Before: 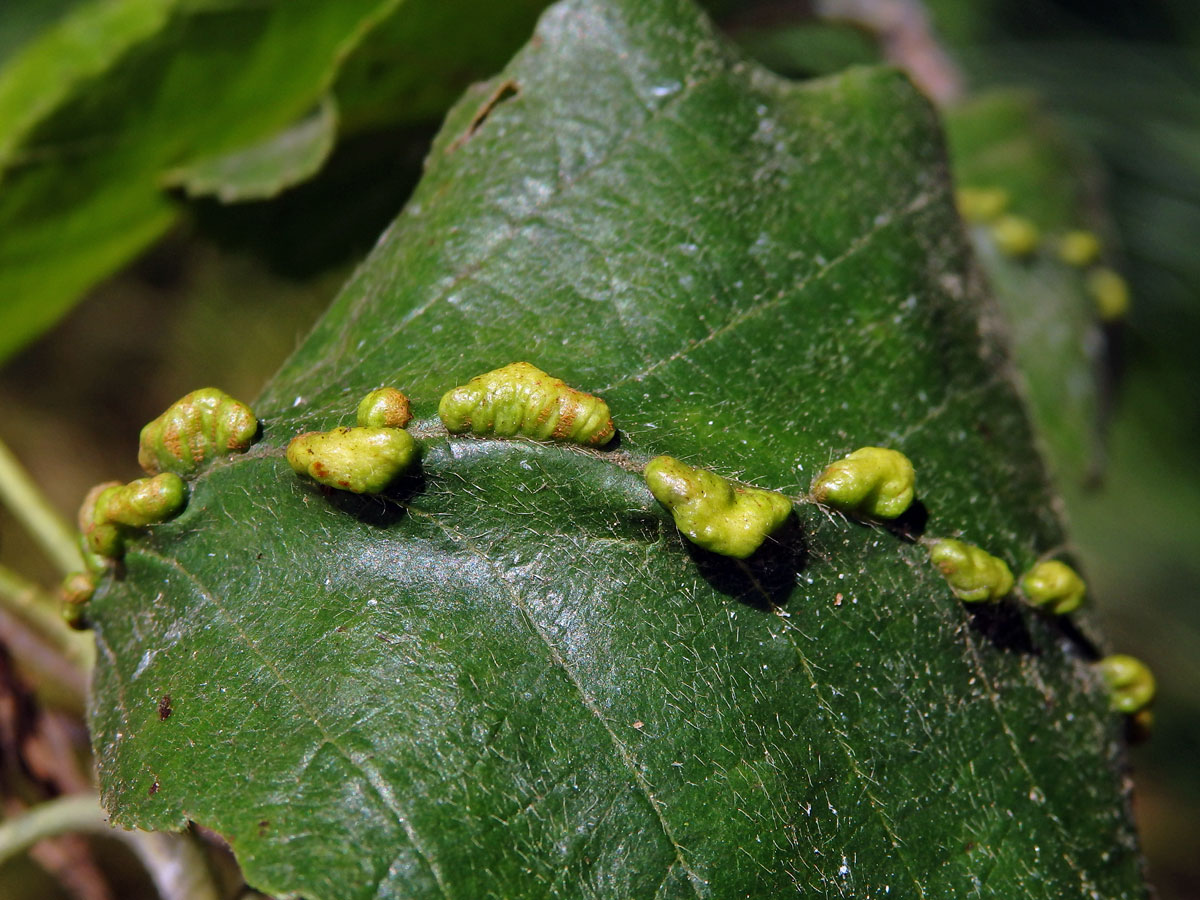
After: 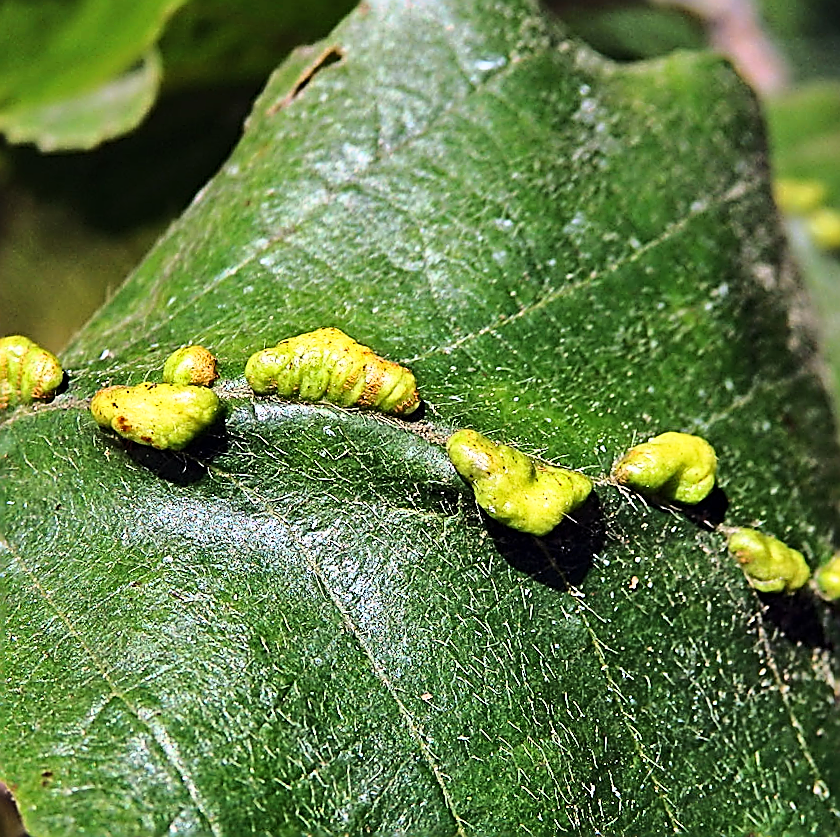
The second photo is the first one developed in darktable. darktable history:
sharpen: amount 1.87
exposure: exposure -0.109 EV, compensate exposure bias true, compensate highlight preservation false
crop and rotate: angle -3.23°, left 13.916%, top 0.015%, right 10.933%, bottom 0.042%
shadows and highlights: shadows 58.19, highlights -60.15, soften with gaussian
base curve: curves: ch0 [(0, 0) (0.026, 0.03) (0.109, 0.232) (0.351, 0.748) (0.669, 0.968) (1, 1)]
